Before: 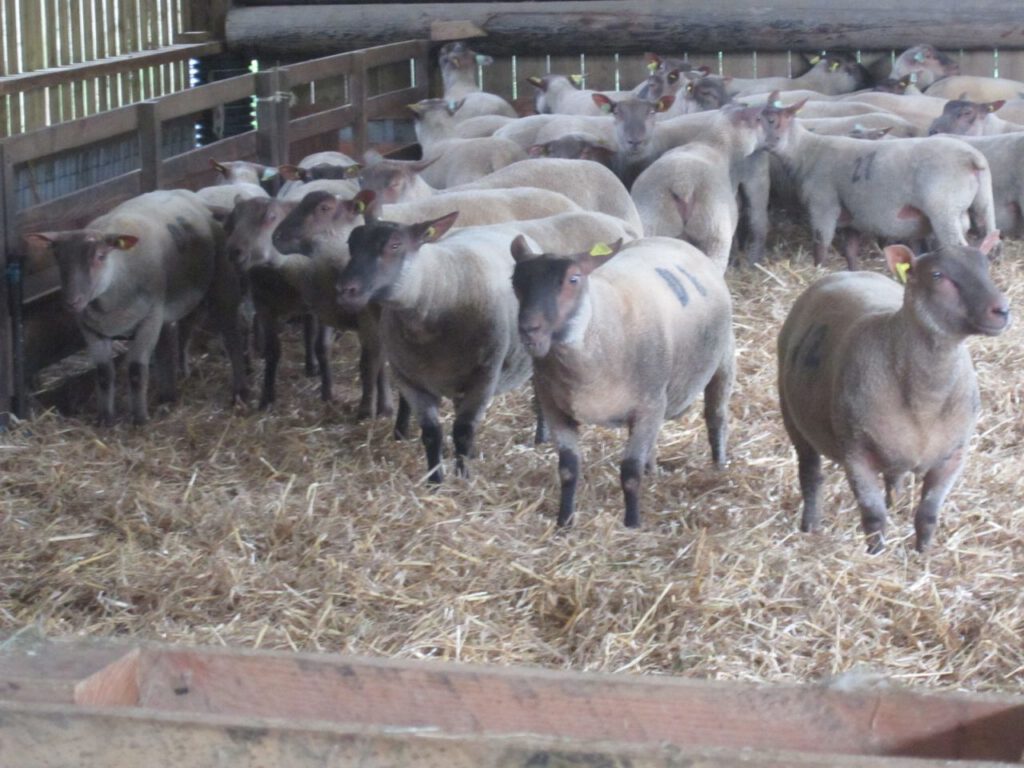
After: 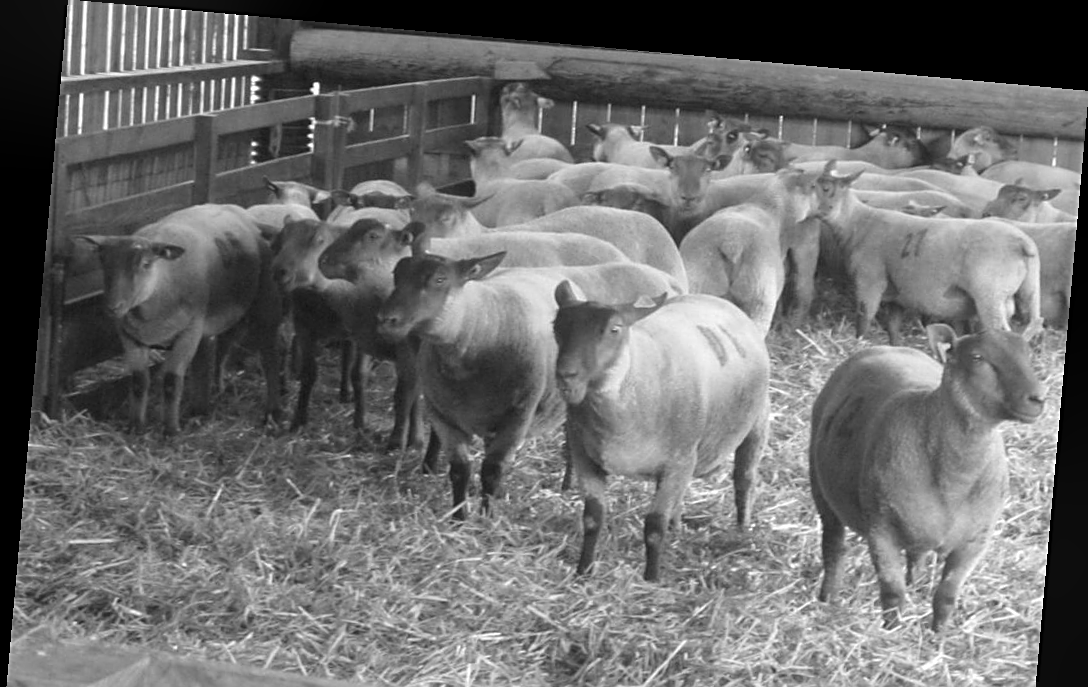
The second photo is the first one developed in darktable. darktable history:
rotate and perspective: rotation 5.12°, automatic cropping off
sharpen: on, module defaults
color calibration: output gray [0.21, 0.42, 0.37, 0], gray › normalize channels true, illuminant same as pipeline (D50), adaptation XYZ, x 0.346, y 0.359, gamut compression 0
white balance: red 0.931, blue 1.11
local contrast: highlights 100%, shadows 100%, detail 120%, midtone range 0.2
crop: bottom 19.644%
bloom: size 15%, threshold 97%, strength 7%
